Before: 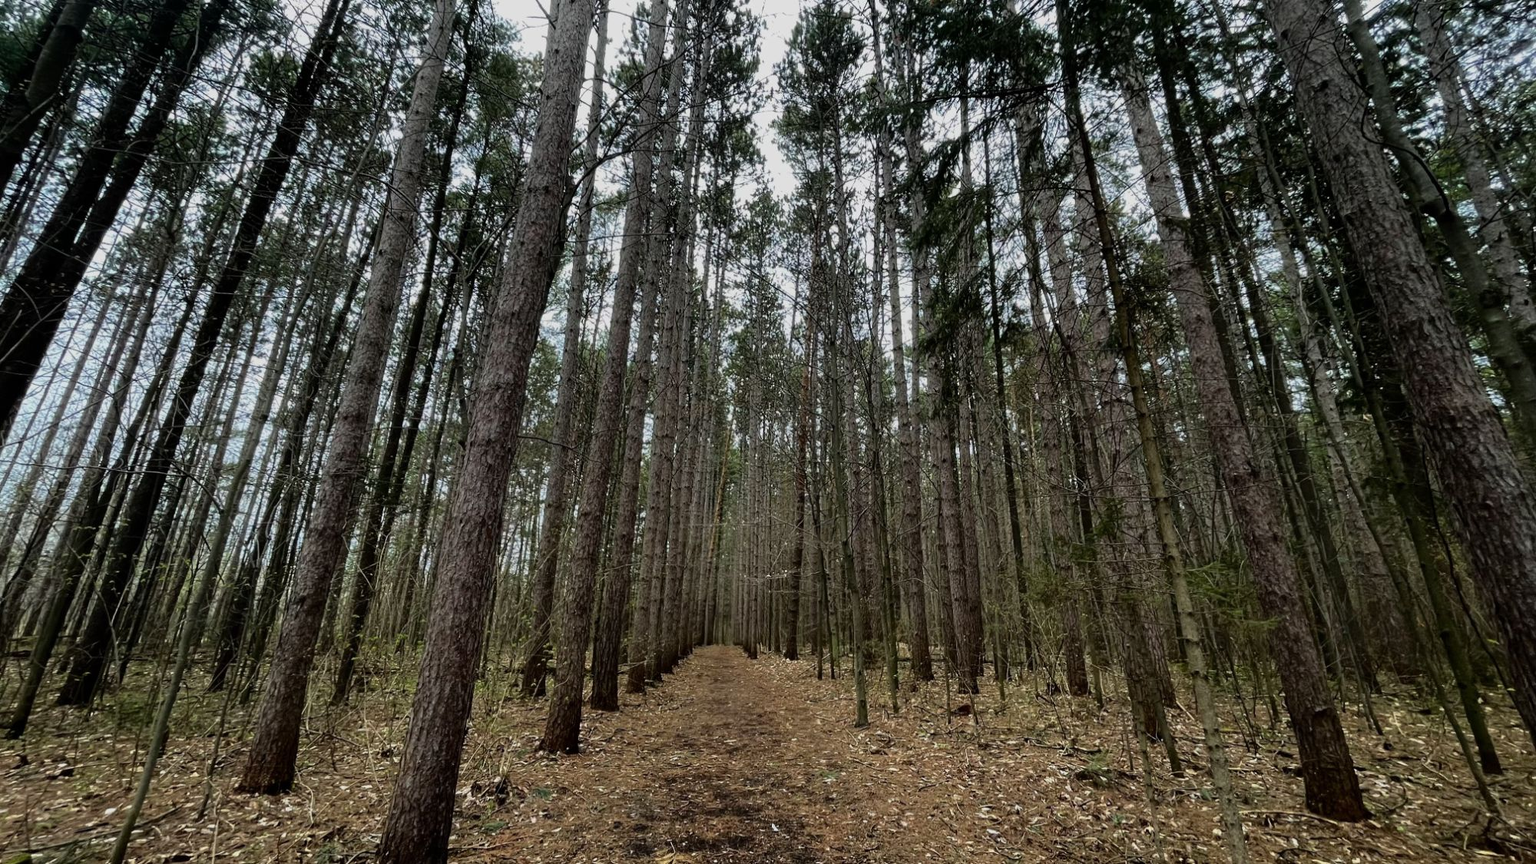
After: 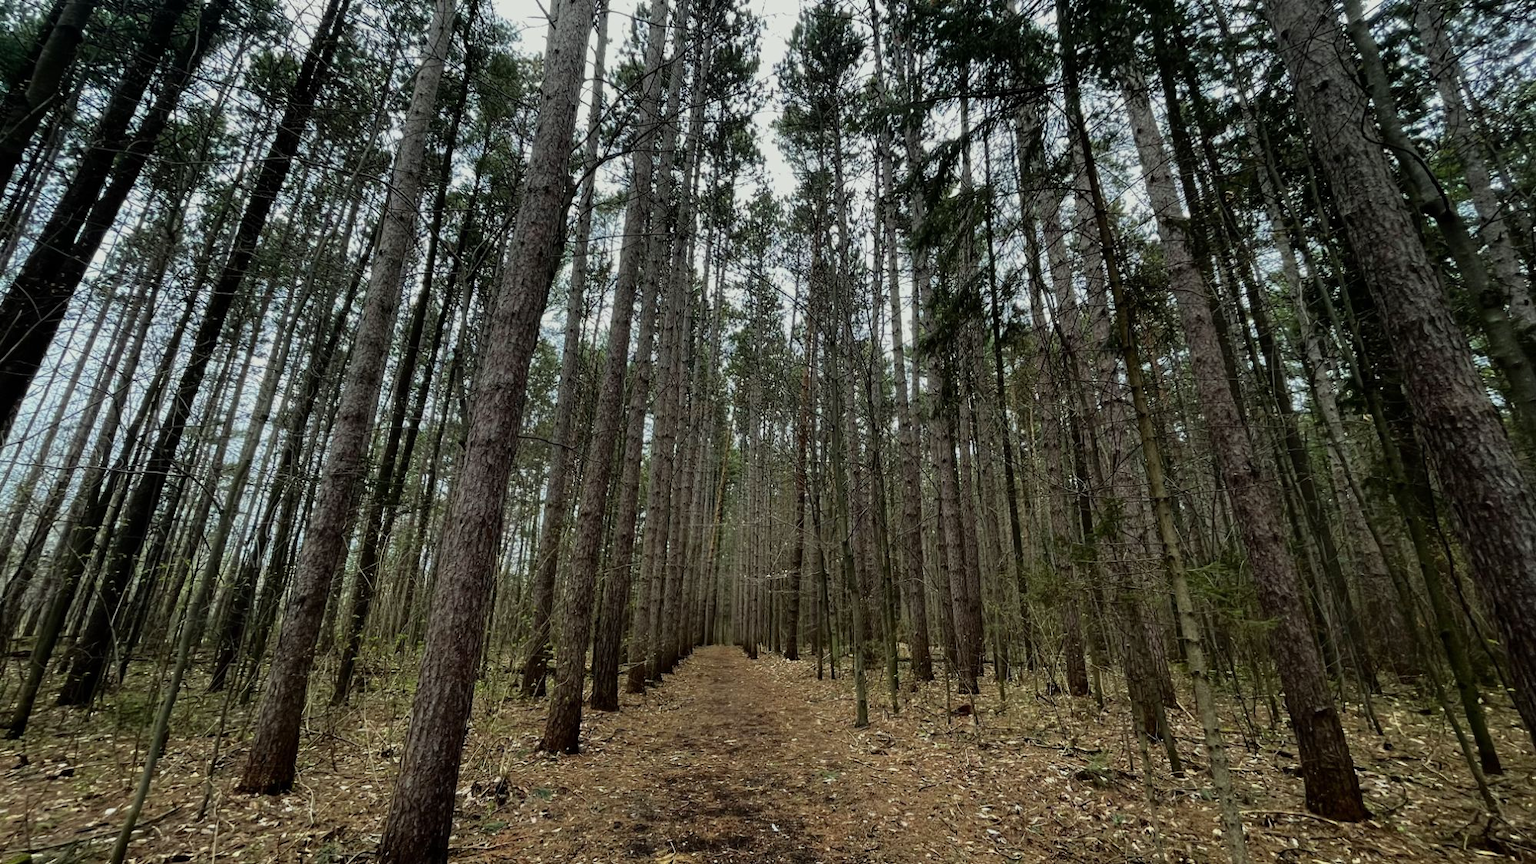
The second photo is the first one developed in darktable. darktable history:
color correction: highlights a* -2.5, highlights b* 2.62
